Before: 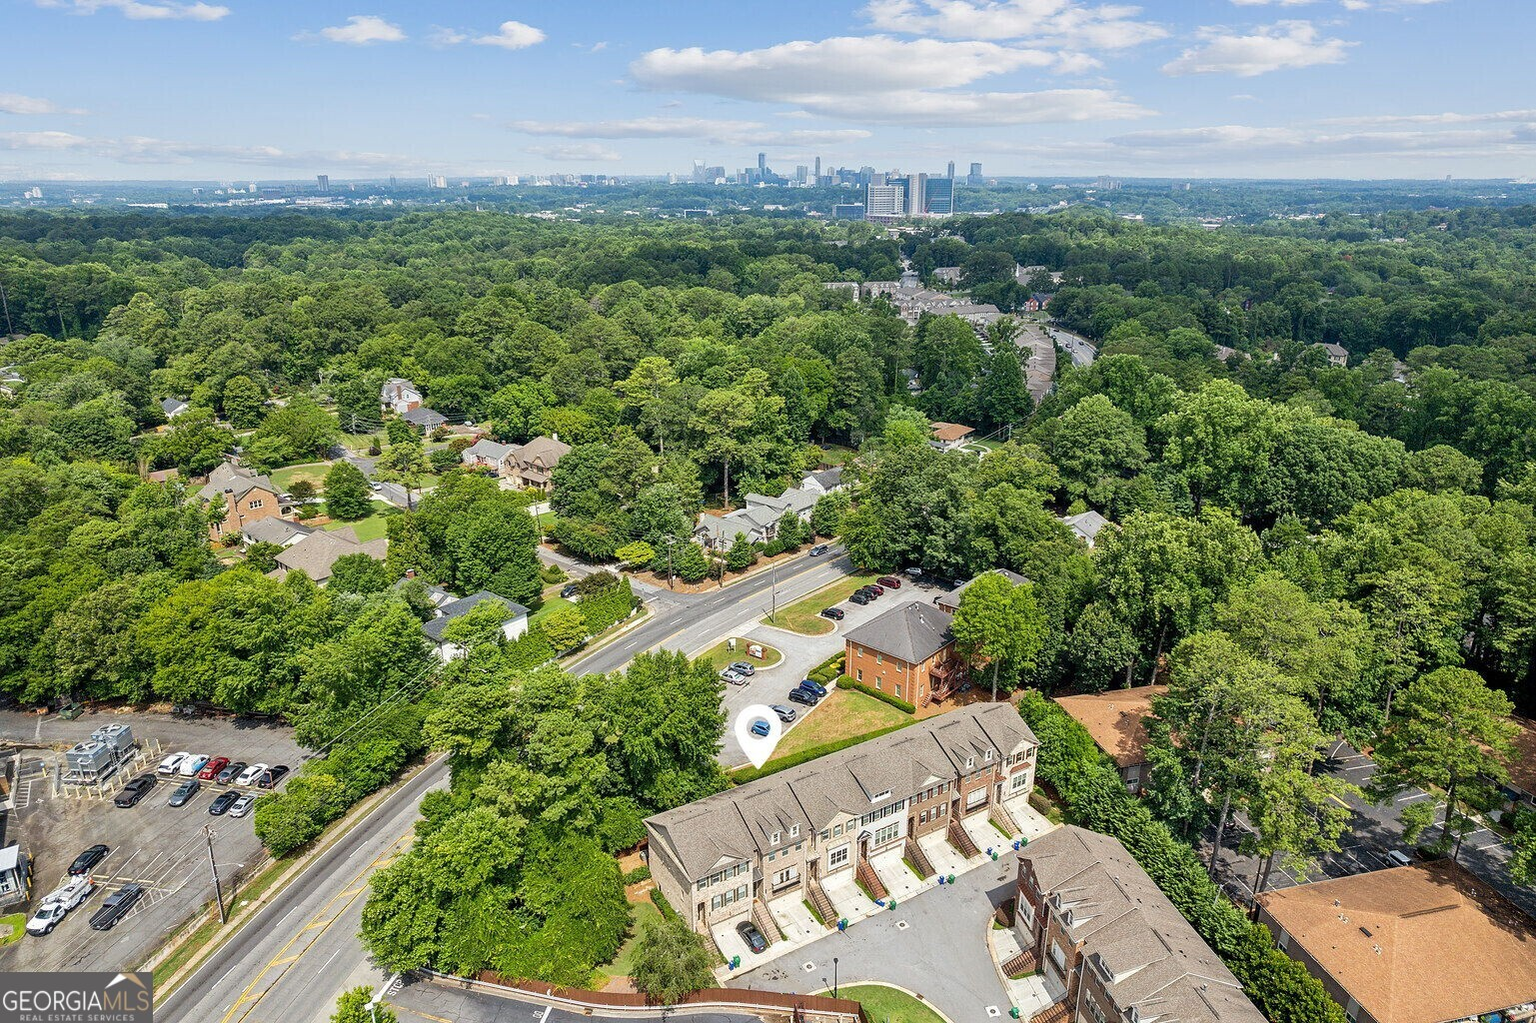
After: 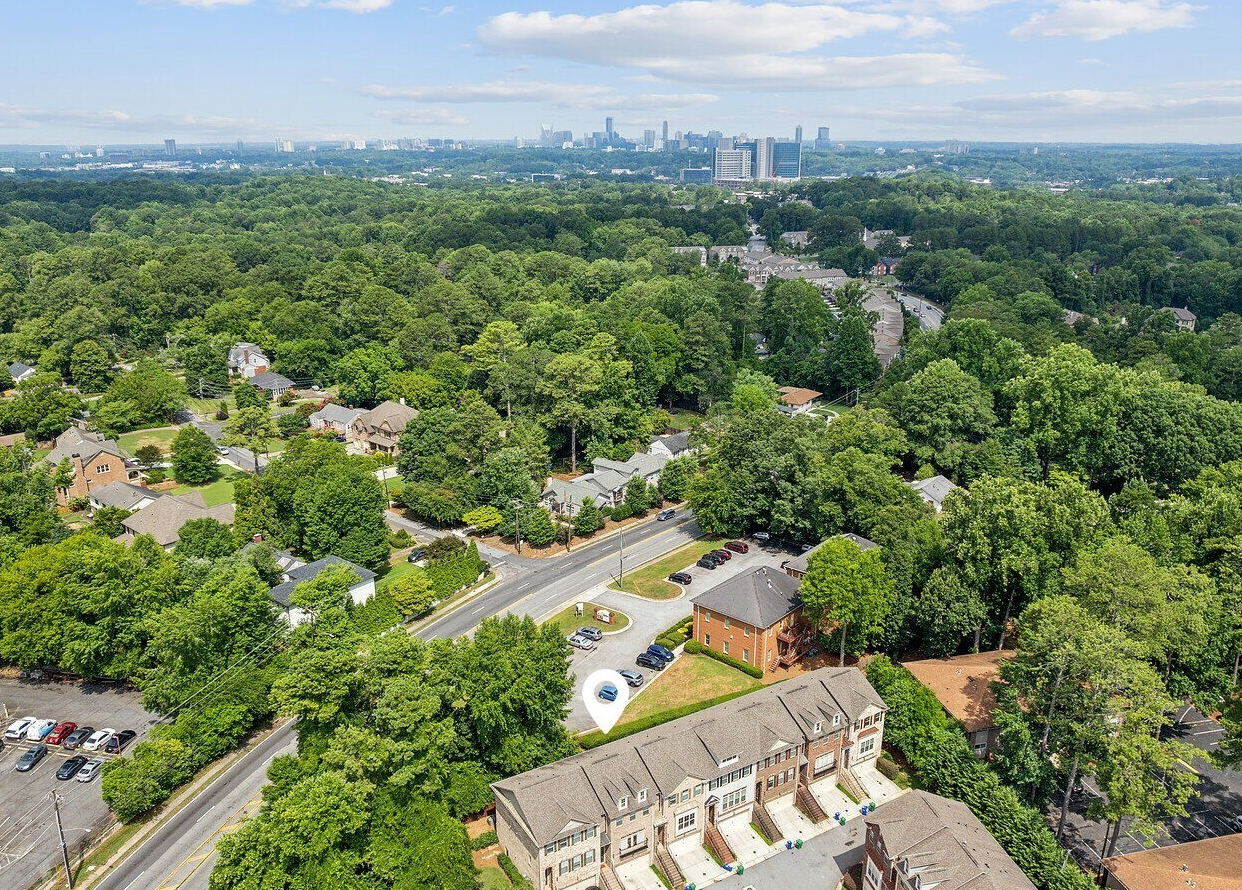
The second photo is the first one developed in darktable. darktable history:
shadows and highlights: shadows -22.24, highlights 44.28, soften with gaussian
crop: left 9.97%, top 3.539%, right 9.179%, bottom 9.517%
